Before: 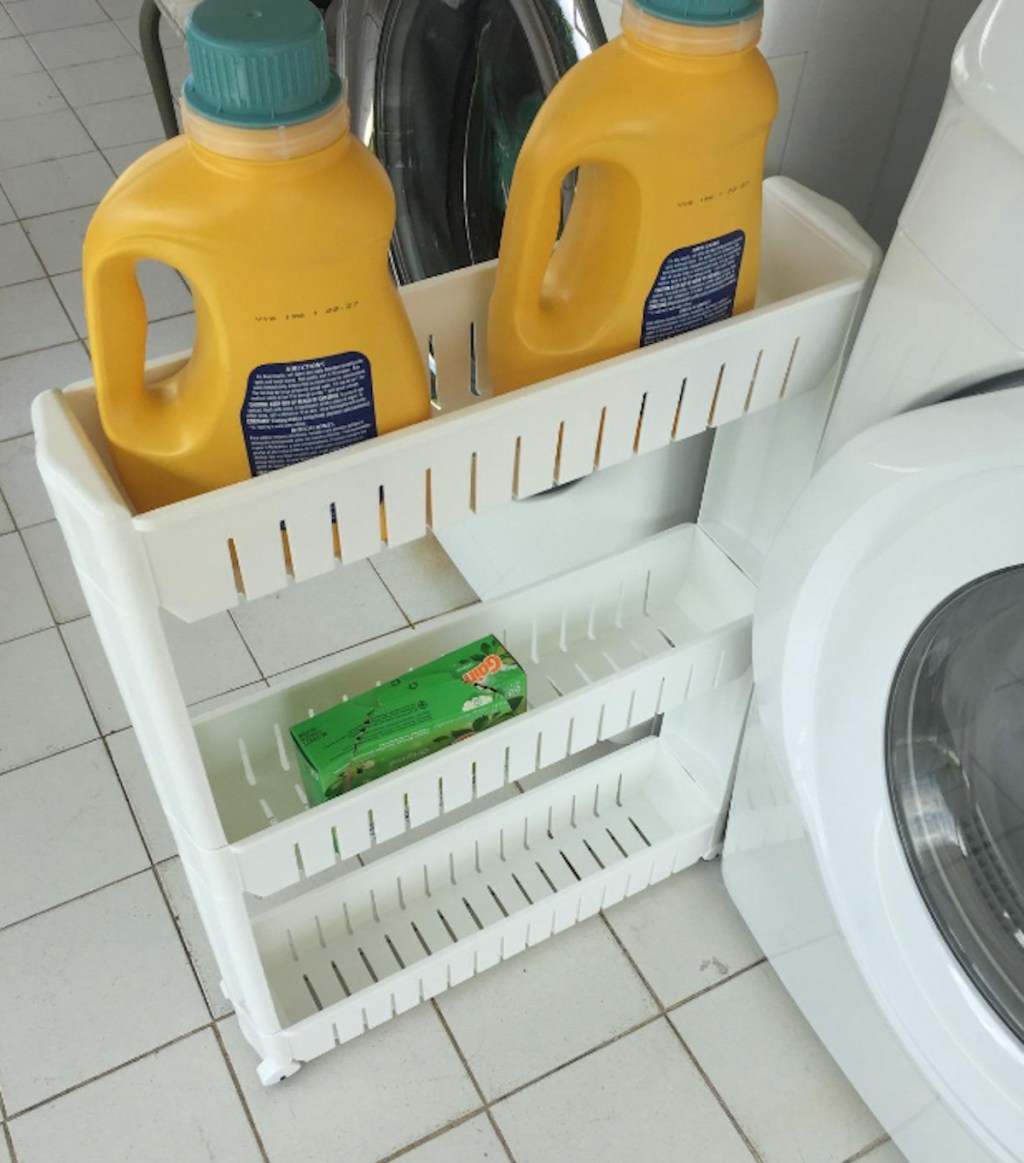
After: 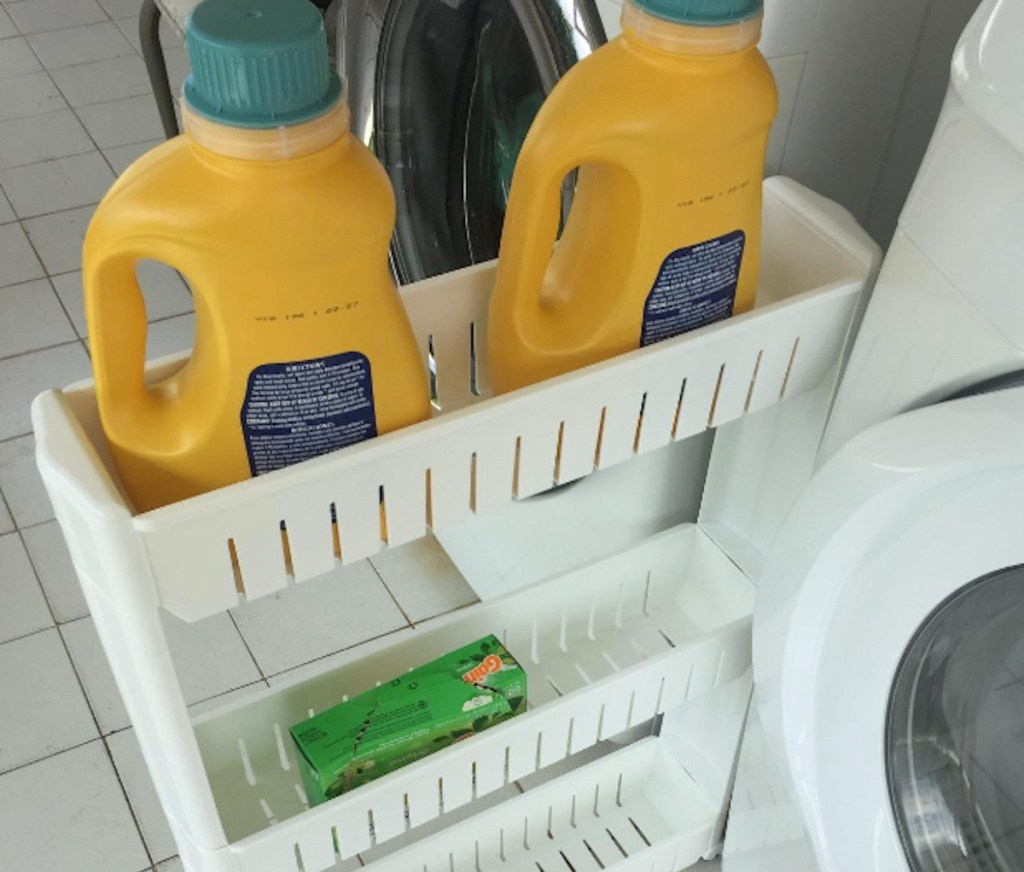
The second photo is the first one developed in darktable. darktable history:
crop: bottom 24.982%
